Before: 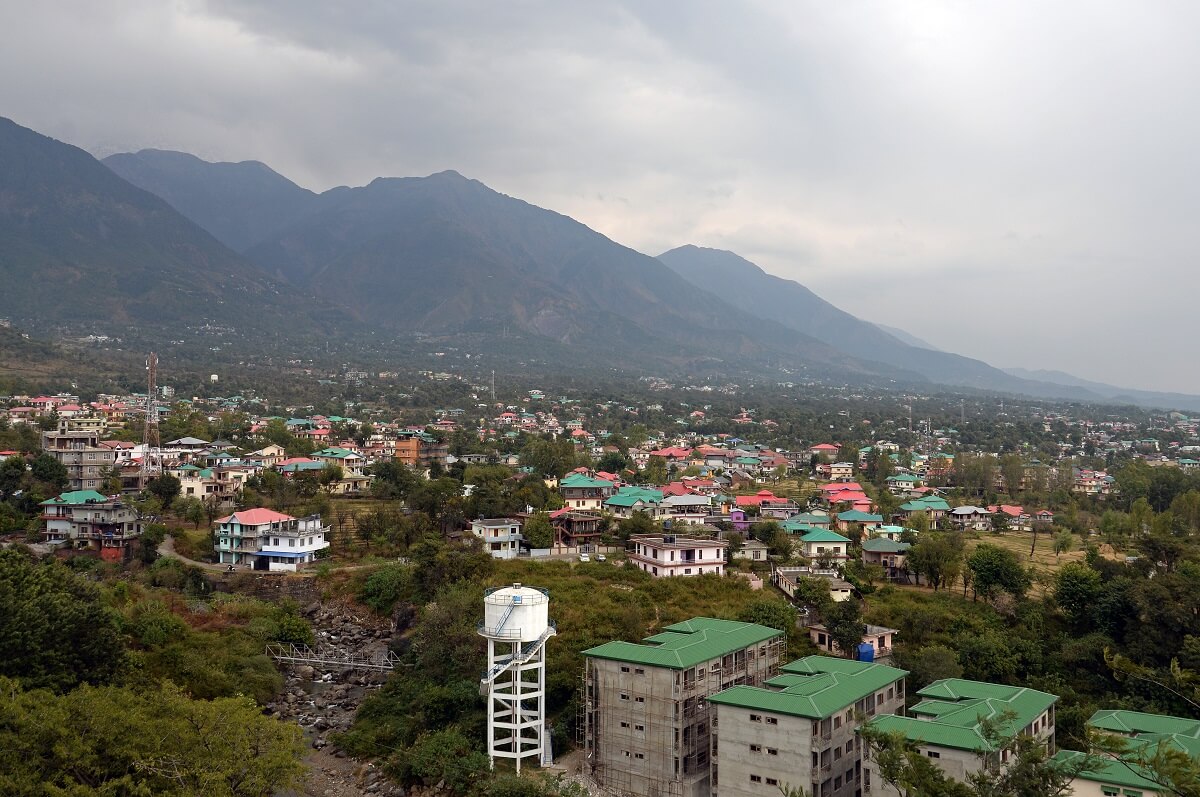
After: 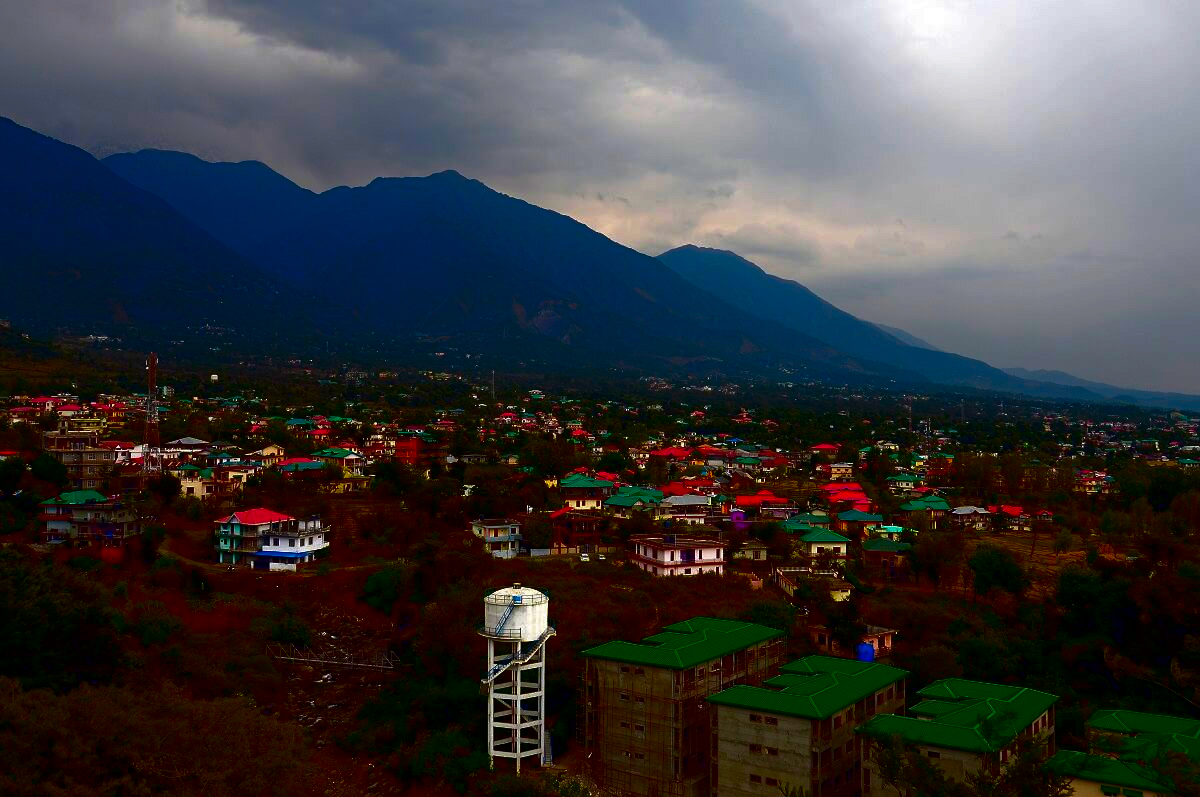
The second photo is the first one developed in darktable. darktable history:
color correction: saturation 1.32
contrast brightness saturation: brightness -1, saturation 1
